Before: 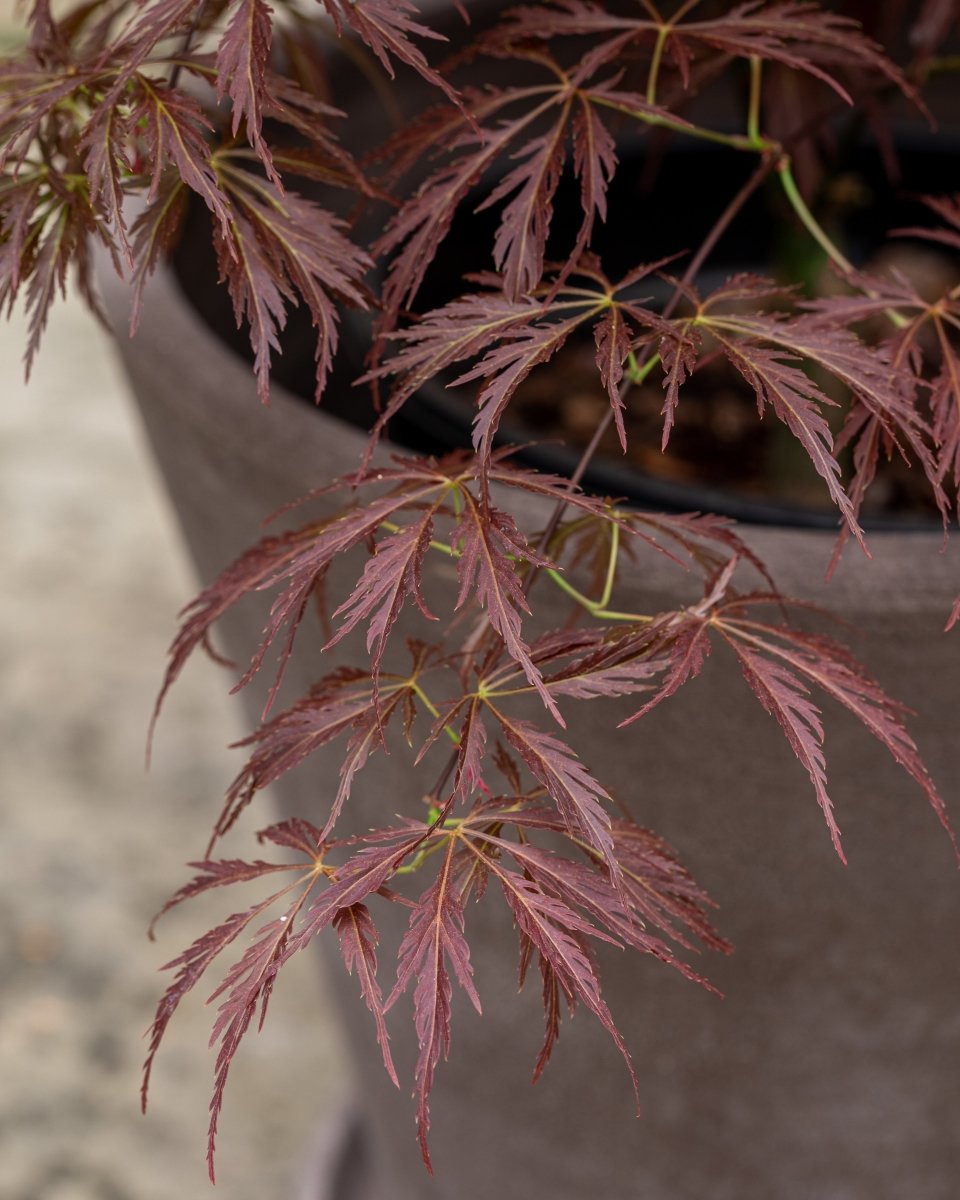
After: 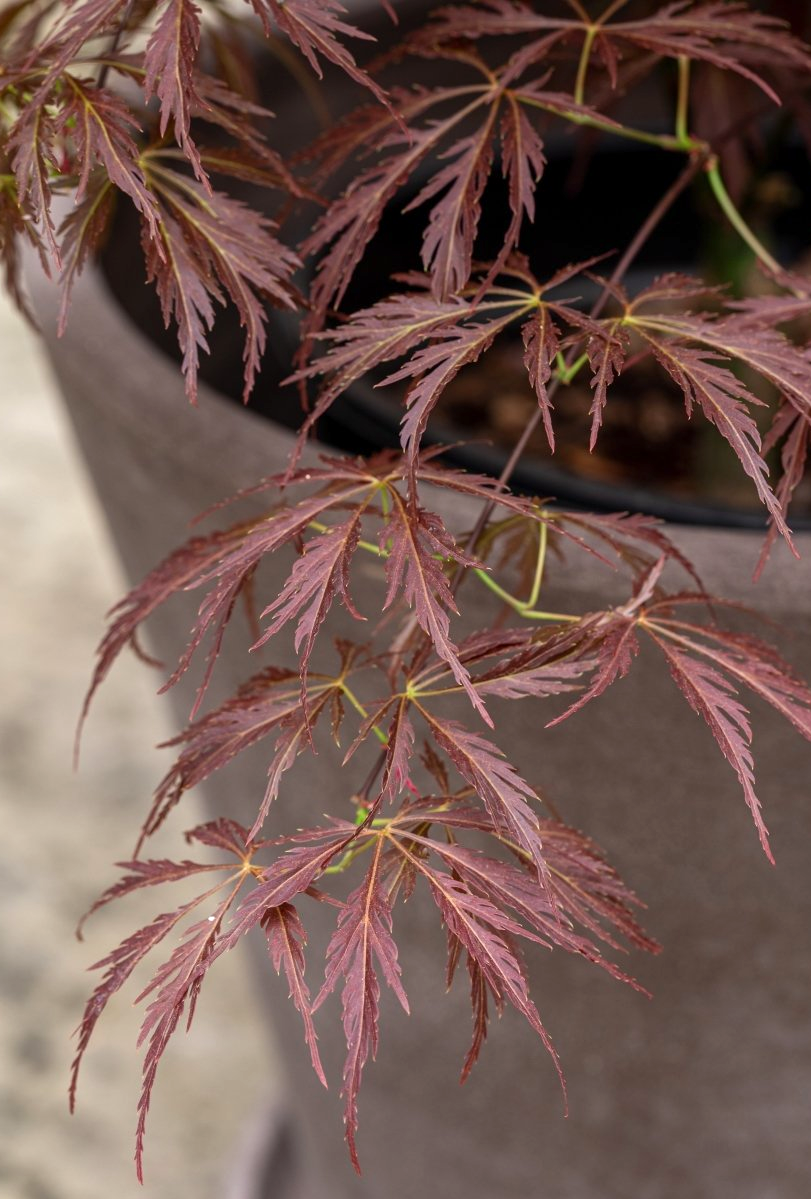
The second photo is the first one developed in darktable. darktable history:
crop: left 7.57%, right 7.873%
exposure: exposure 0.379 EV, compensate highlight preservation false
